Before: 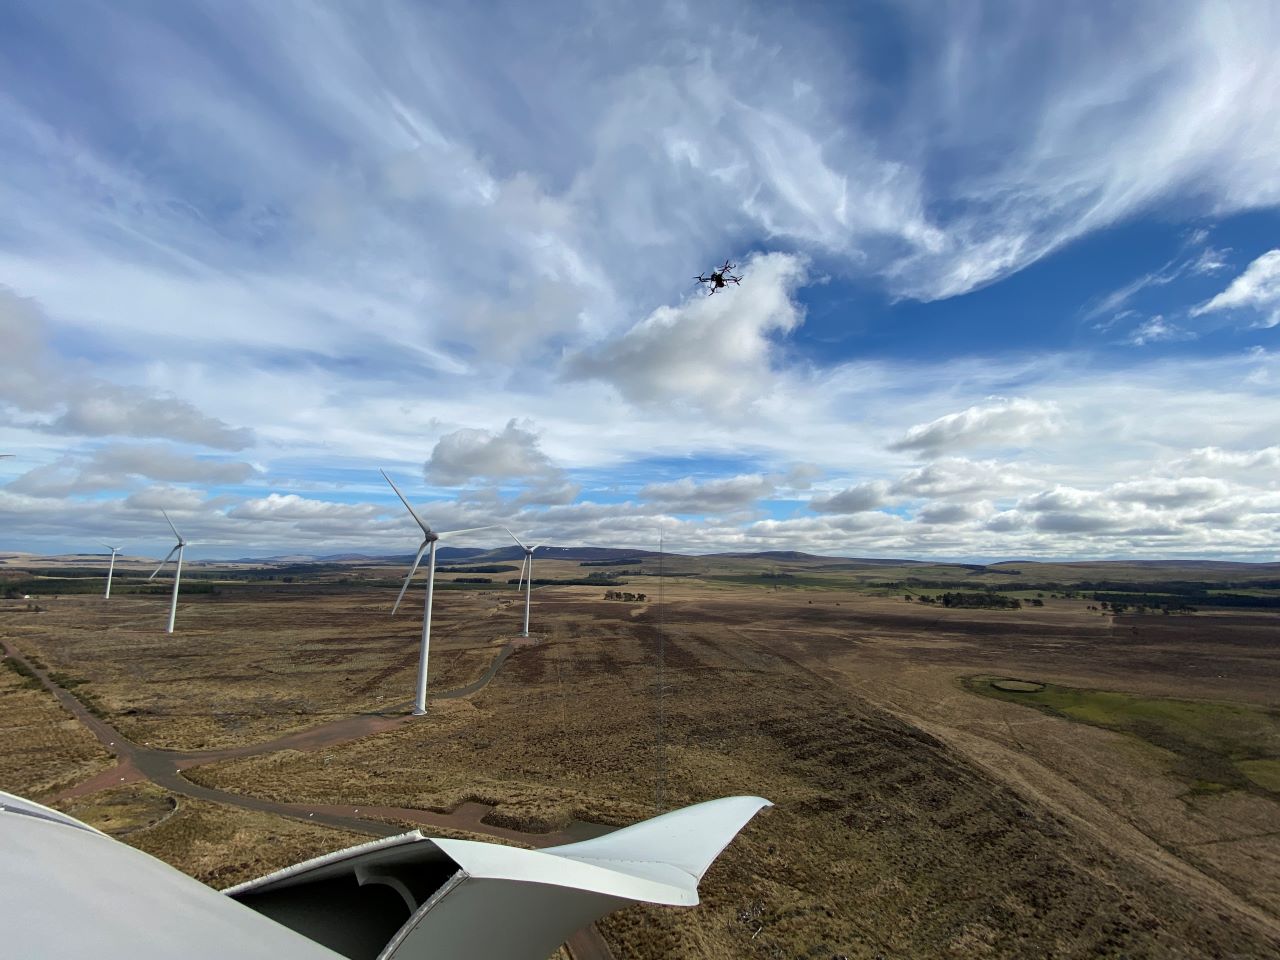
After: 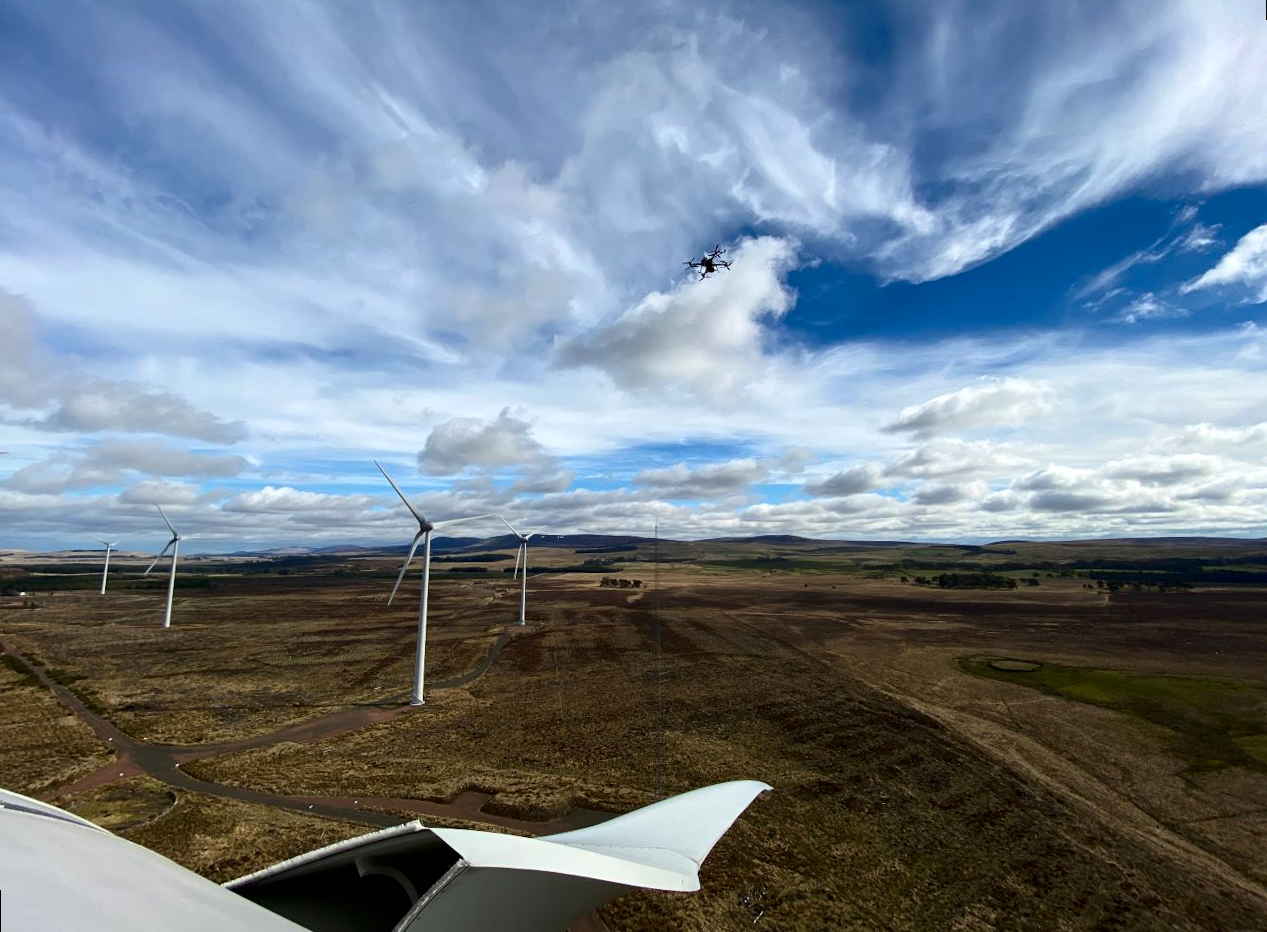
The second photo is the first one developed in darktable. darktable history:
rotate and perspective: rotation -1°, crop left 0.011, crop right 0.989, crop top 0.025, crop bottom 0.975
contrast brightness saturation: contrast 0.2, brightness -0.11, saturation 0.1
levels: levels [0, 0.492, 0.984]
